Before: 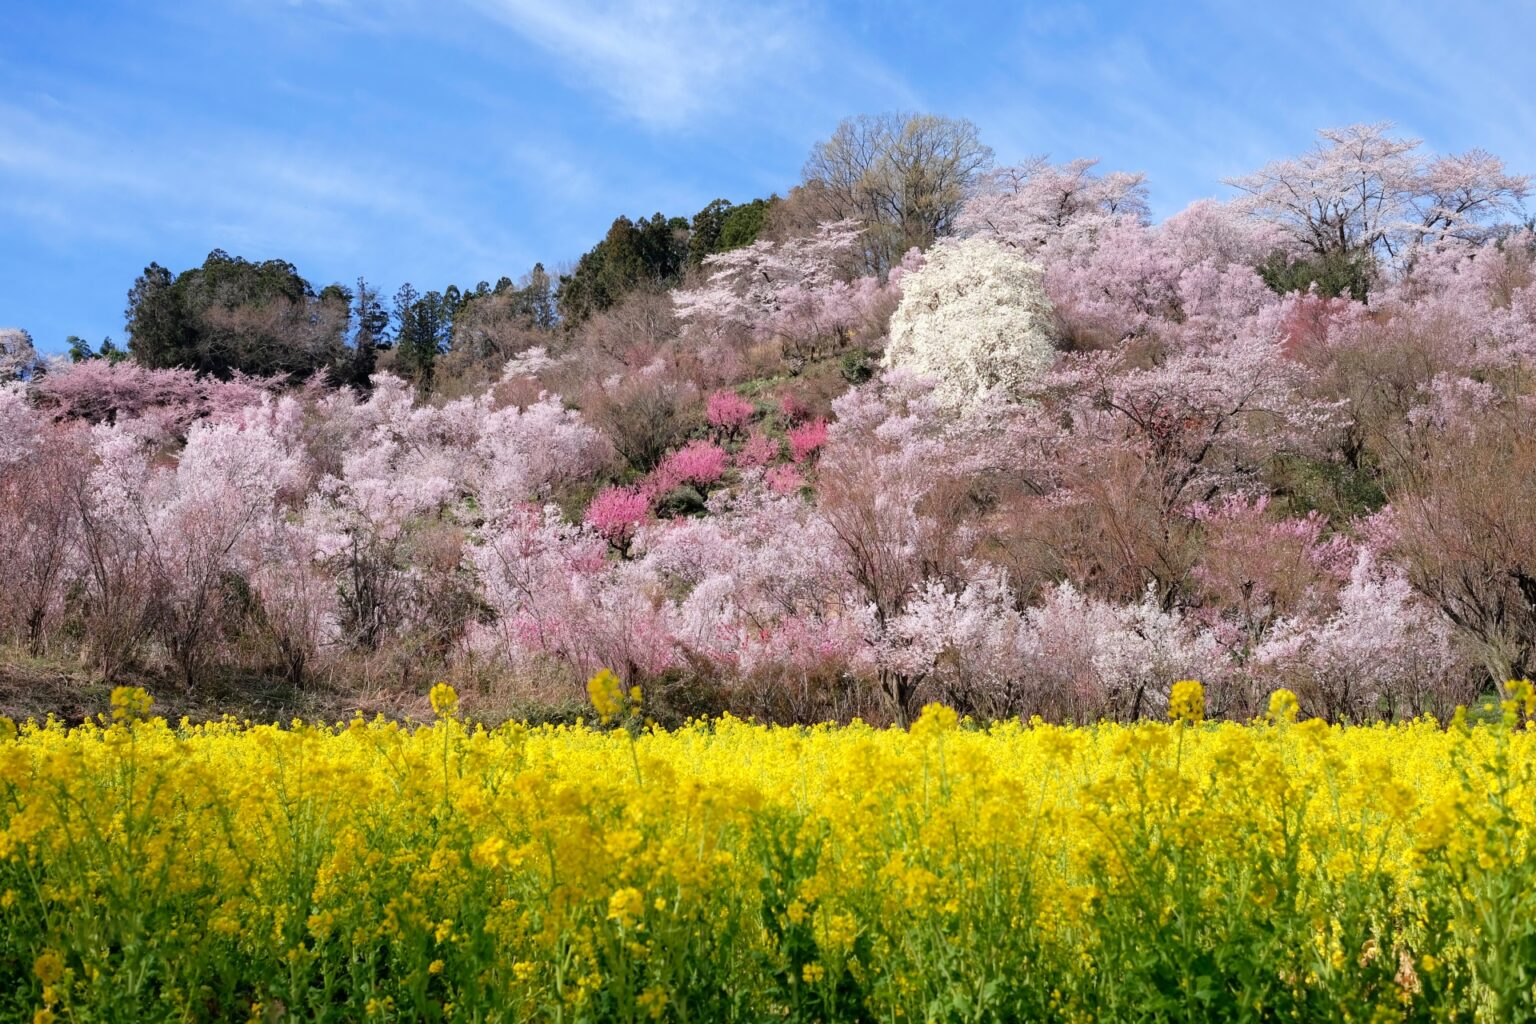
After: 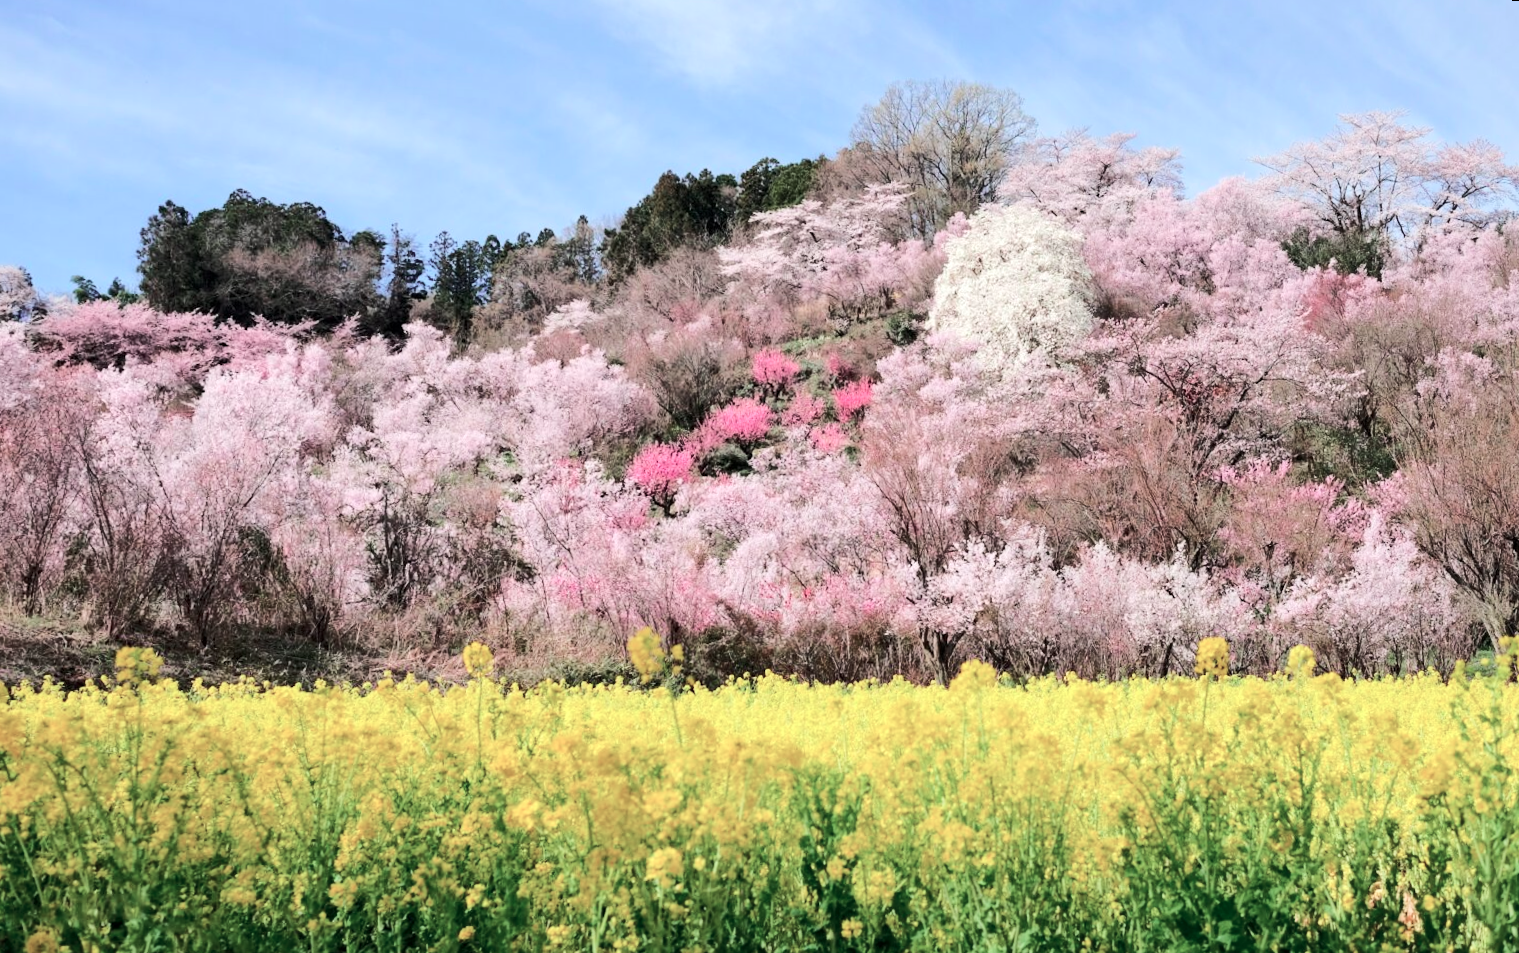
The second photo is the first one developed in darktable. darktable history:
local contrast: mode bilateral grid, contrast 20, coarseness 50, detail 120%, midtone range 0.2
rgb curve: curves: ch0 [(0, 0) (0.284, 0.292) (0.505, 0.644) (1, 1)], compensate middle gray true
rotate and perspective: rotation 0.679°, lens shift (horizontal) 0.136, crop left 0.009, crop right 0.991, crop top 0.078, crop bottom 0.95
color contrast: blue-yellow contrast 0.62
